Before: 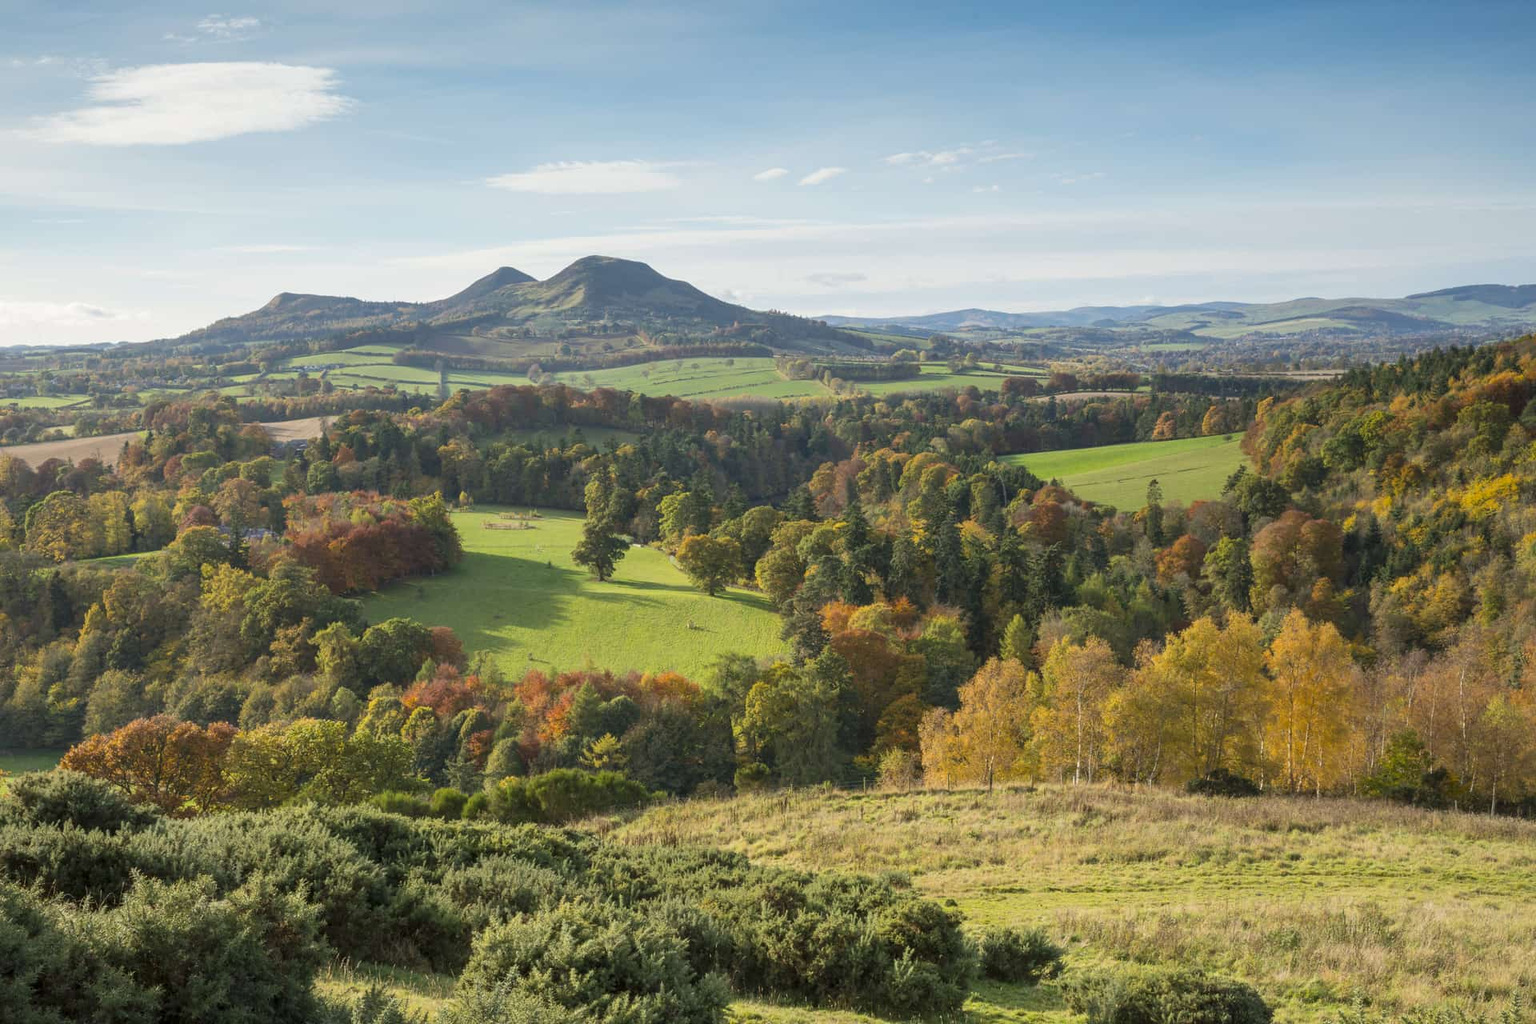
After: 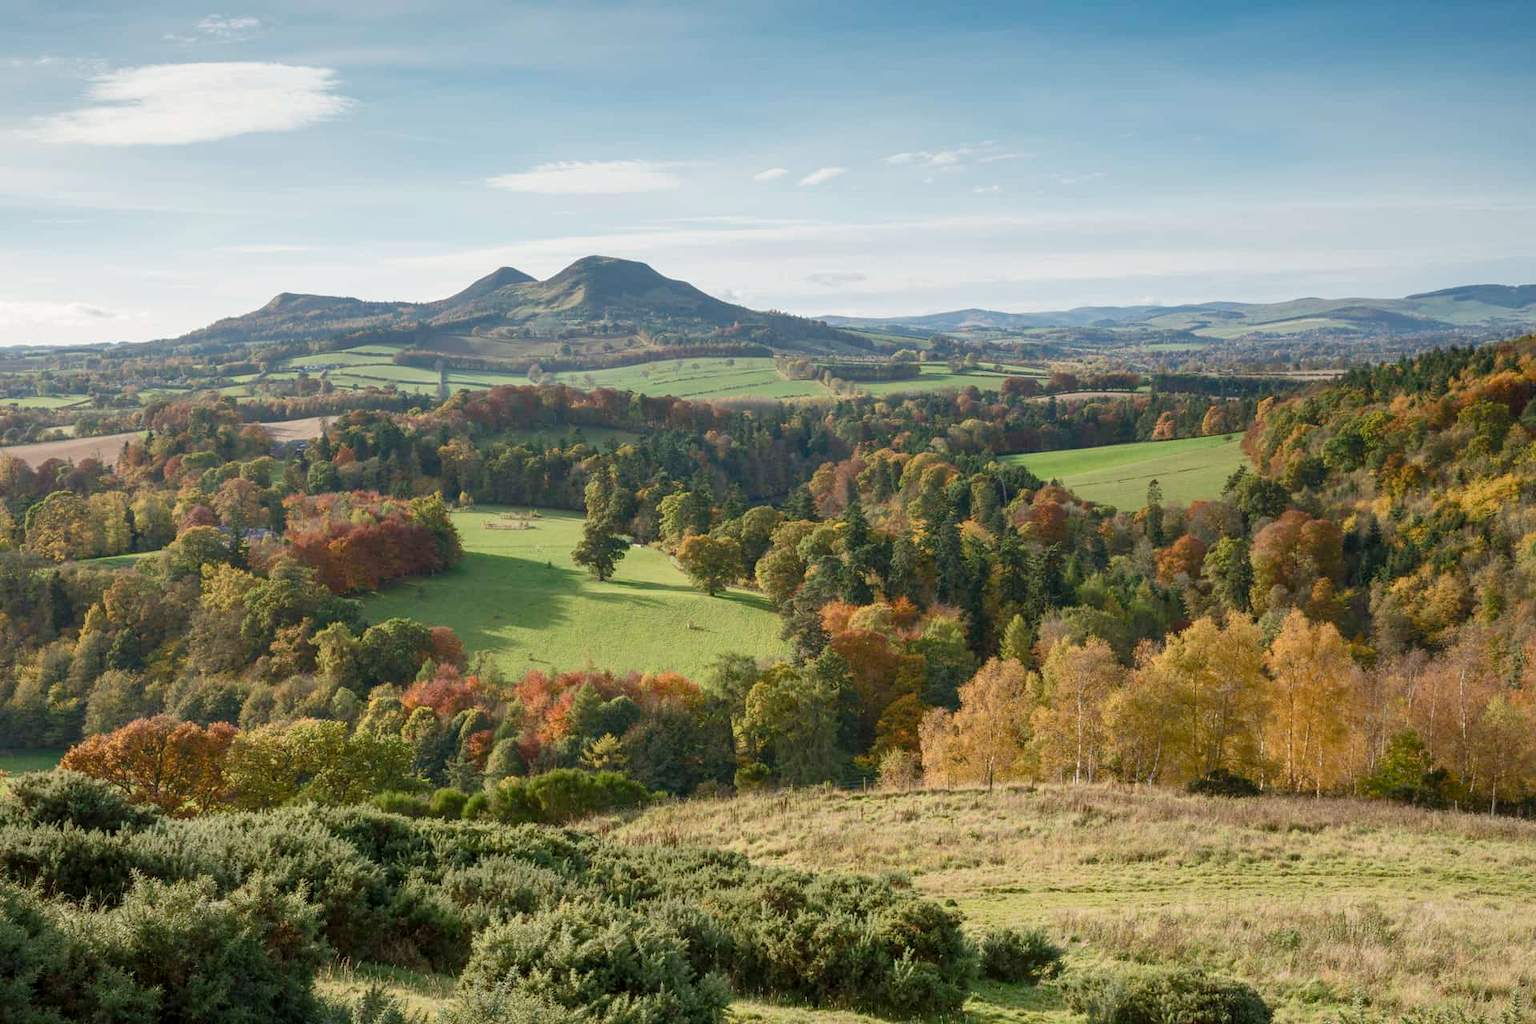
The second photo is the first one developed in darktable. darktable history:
color balance rgb: linear chroma grading › shadows -2.053%, linear chroma grading › highlights -14.896%, linear chroma grading › global chroma -9.445%, linear chroma grading › mid-tones -10.021%, perceptual saturation grading › global saturation 20%, perceptual saturation grading › highlights -25.241%, perceptual saturation grading › shadows 26.194%
